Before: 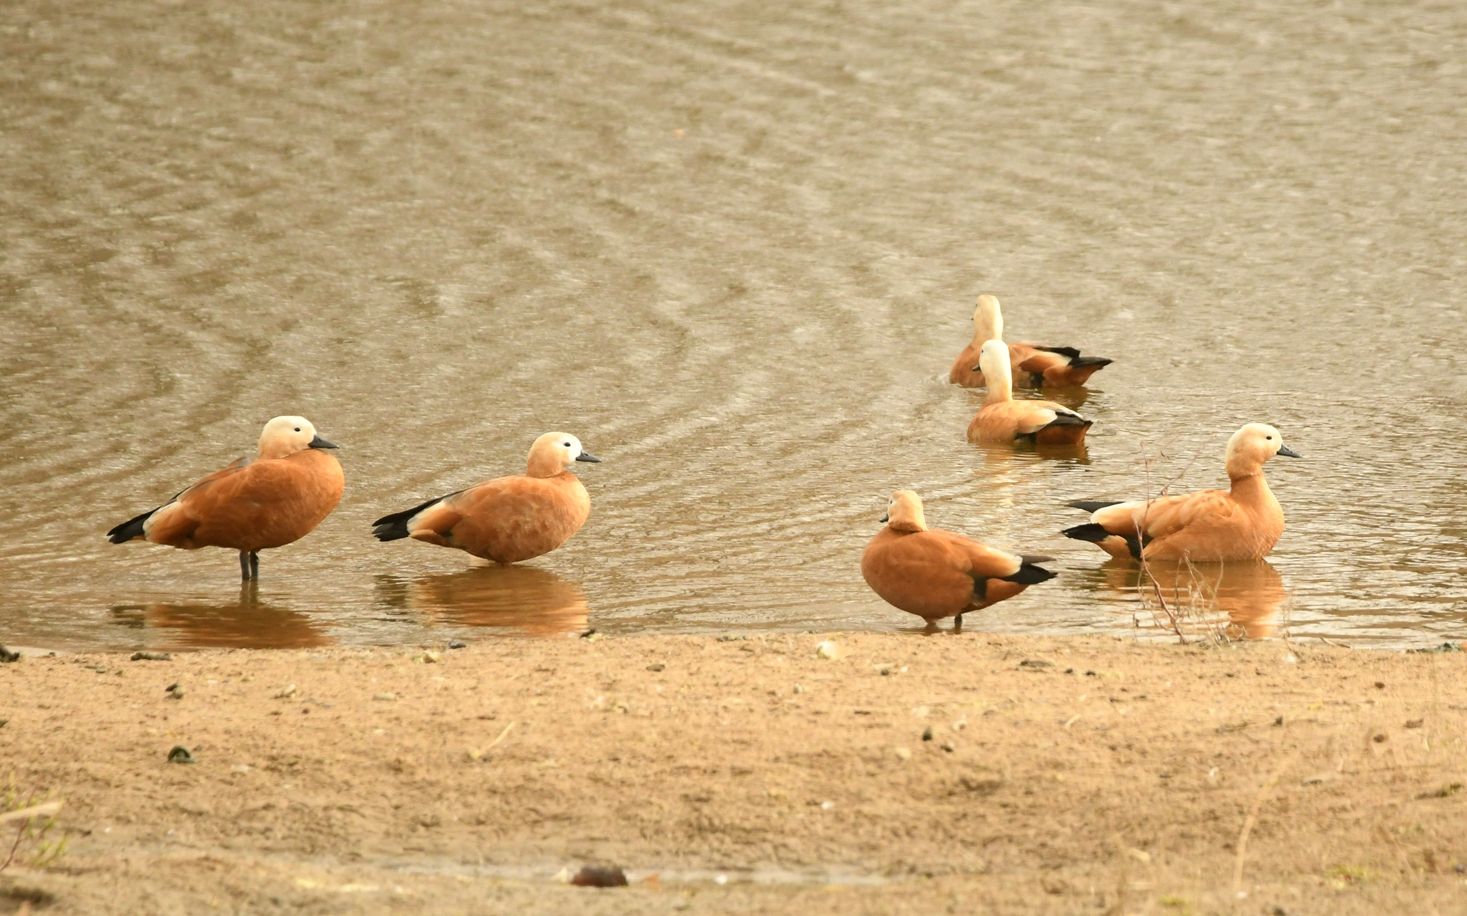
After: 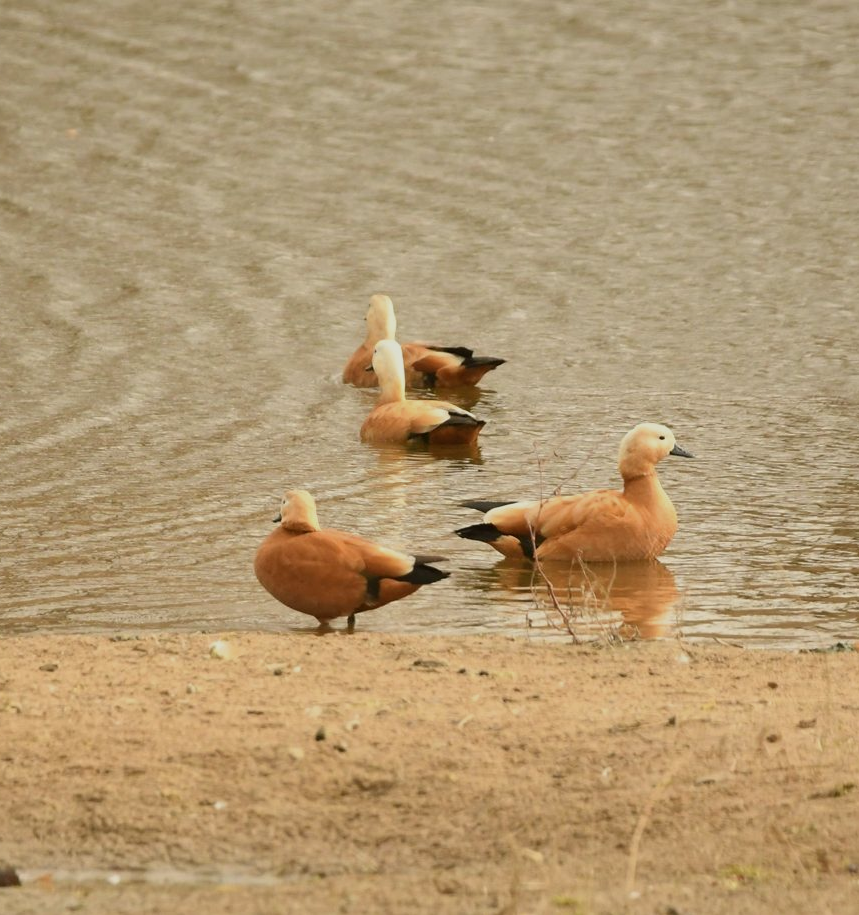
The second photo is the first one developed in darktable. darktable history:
exposure: exposure -0.462 EV, compensate highlight preservation false
crop: left 41.402%
